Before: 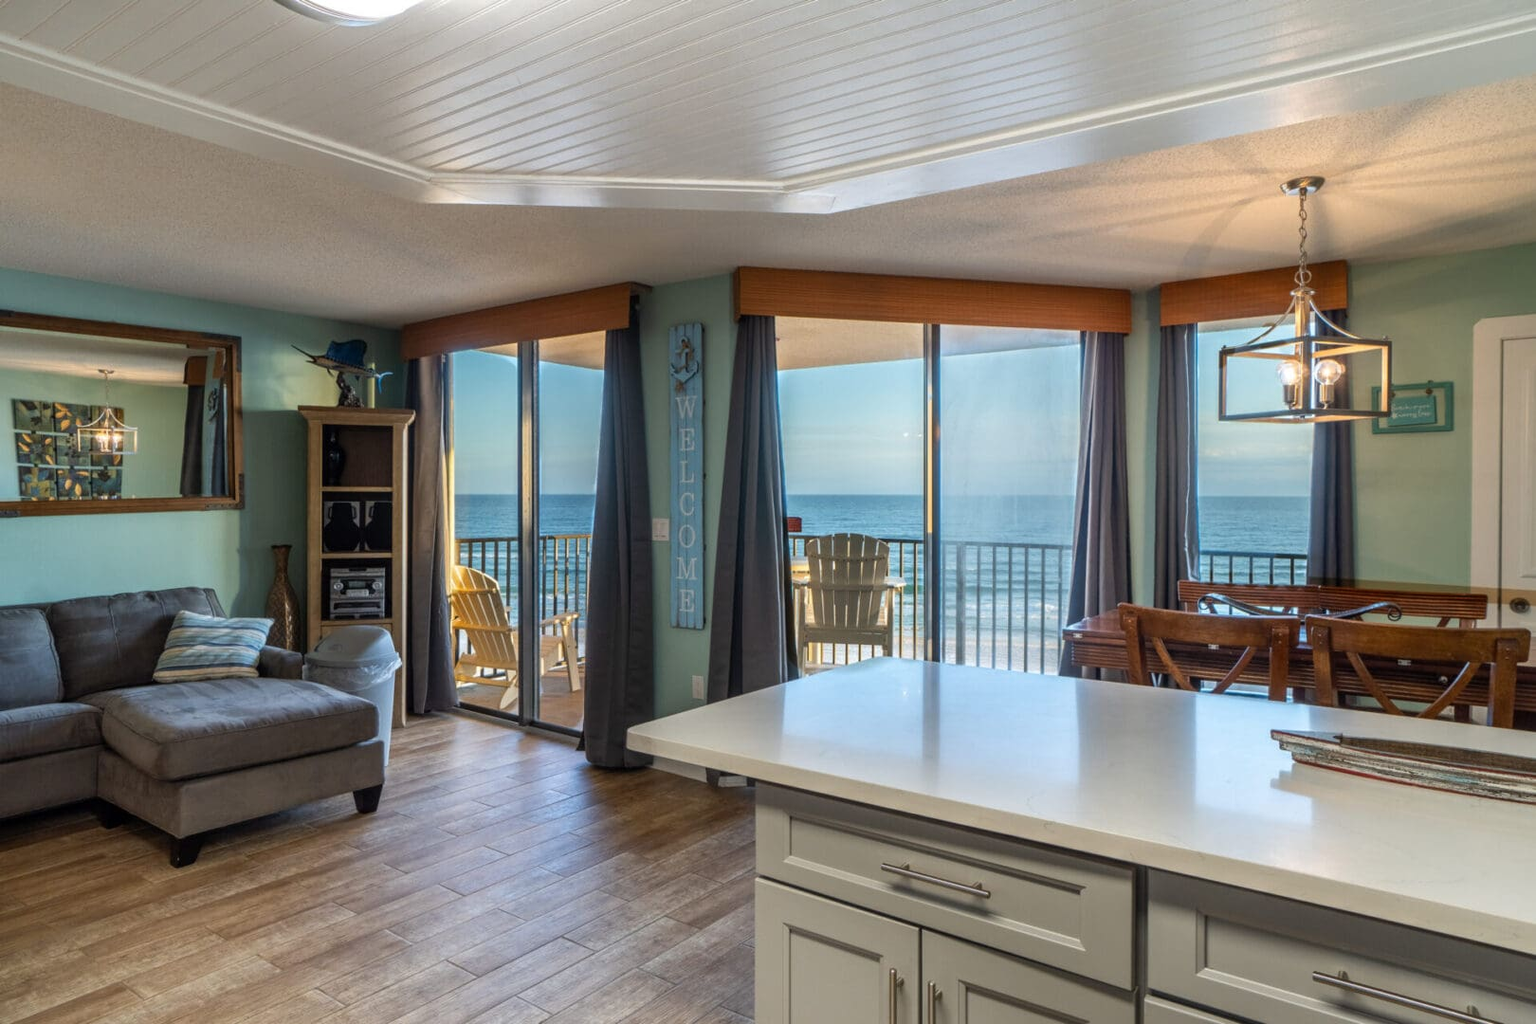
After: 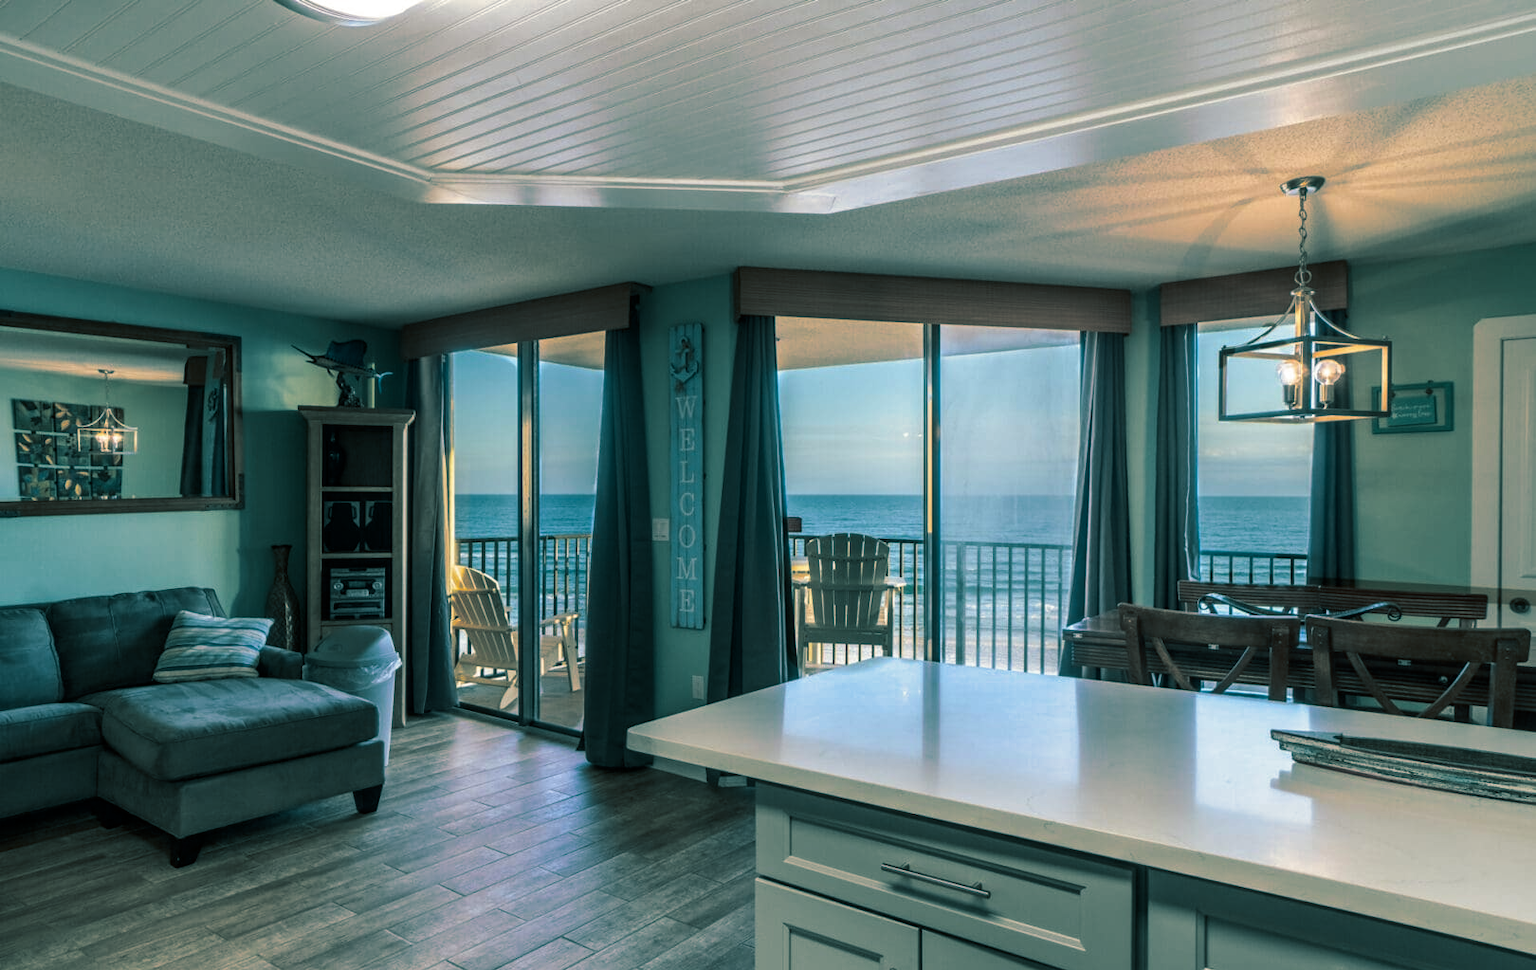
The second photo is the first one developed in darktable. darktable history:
crop and rotate: top 0%, bottom 5.097%
contrast brightness saturation: contrast 0.07, brightness -0.14, saturation 0.11
split-toning: shadows › hue 186.43°, highlights › hue 49.29°, compress 30.29%
